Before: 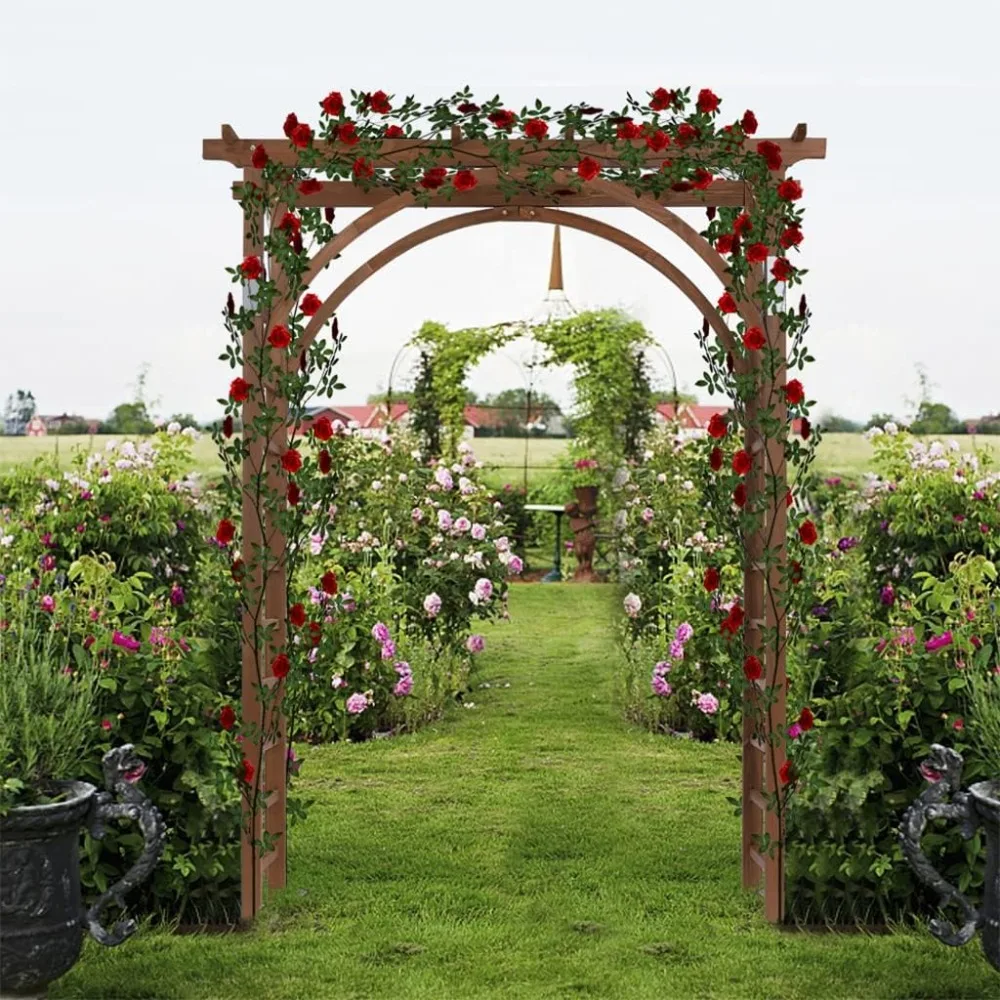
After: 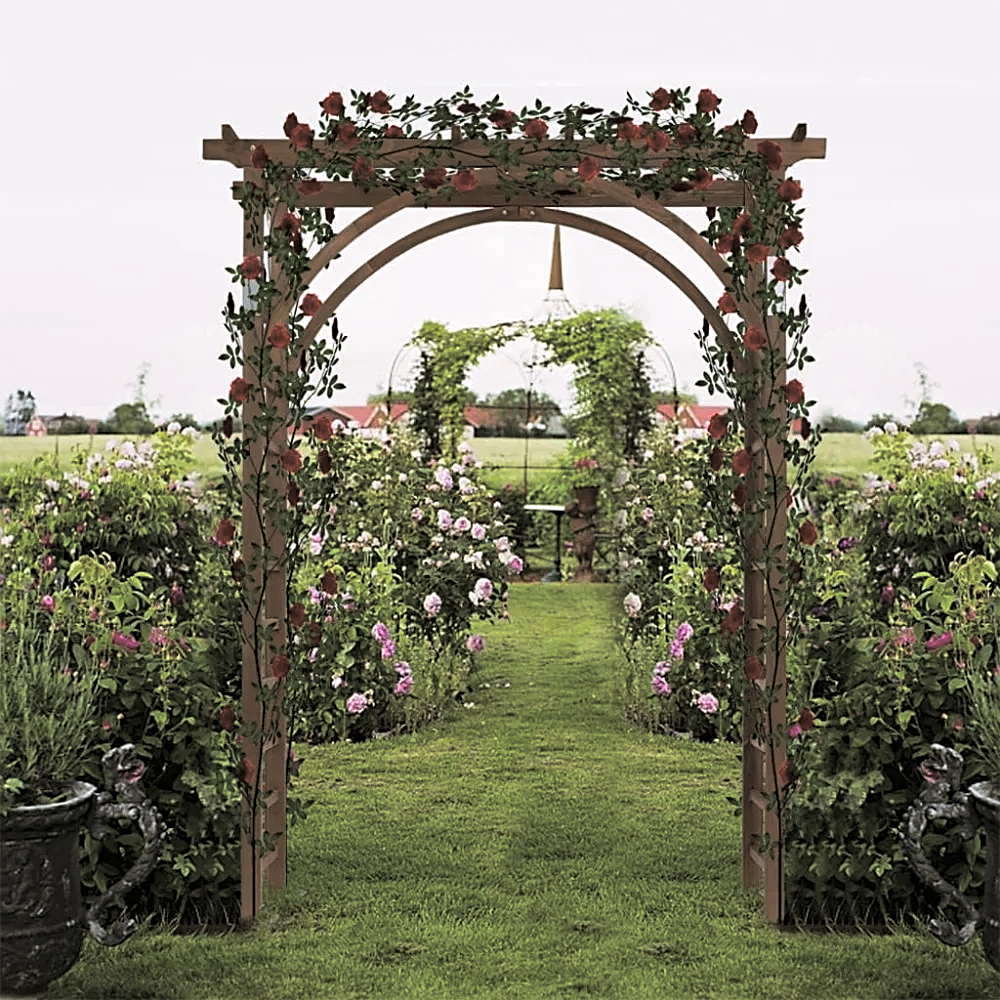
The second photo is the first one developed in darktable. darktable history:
sharpen: on, module defaults
split-toning: shadows › hue 46.8°, shadows › saturation 0.17, highlights › hue 316.8°, highlights › saturation 0.27, balance -51.82
haze removal: strength 0.29, distance 0.25, compatibility mode true, adaptive false
